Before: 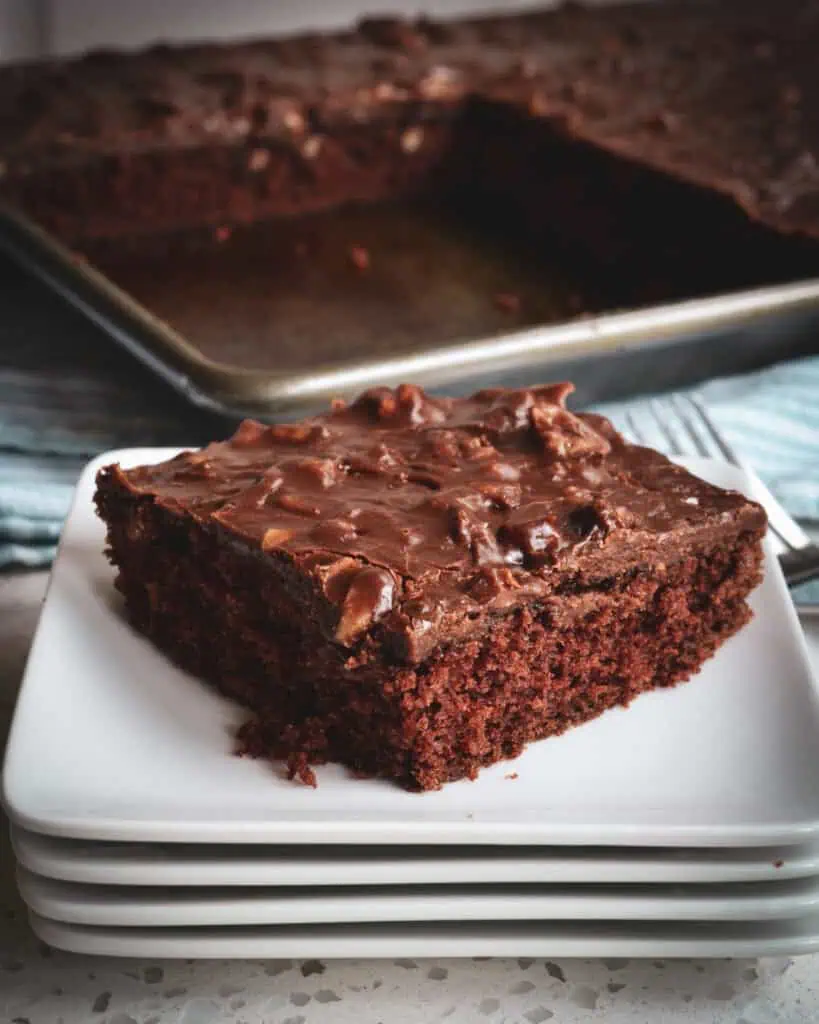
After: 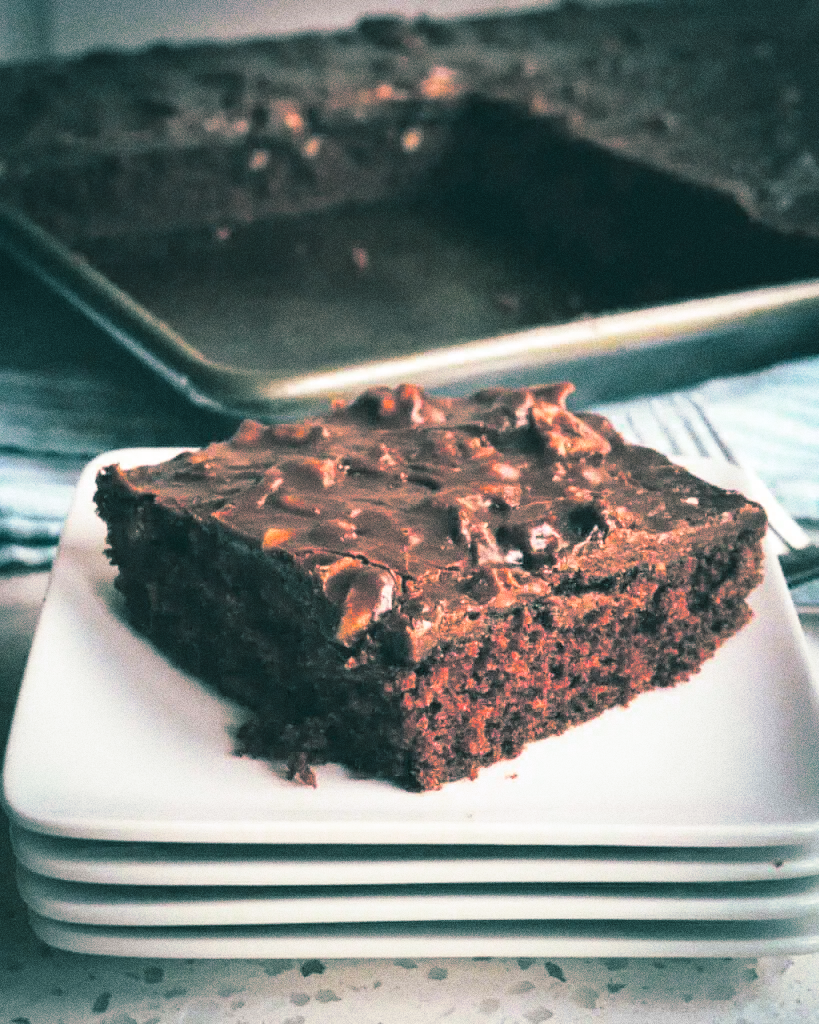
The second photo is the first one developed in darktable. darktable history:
contrast brightness saturation: contrast 0.24, brightness 0.26, saturation 0.39
split-toning: shadows › hue 186.43°, highlights › hue 49.29°, compress 30.29%
grain: coarseness 0.09 ISO, strength 40%
